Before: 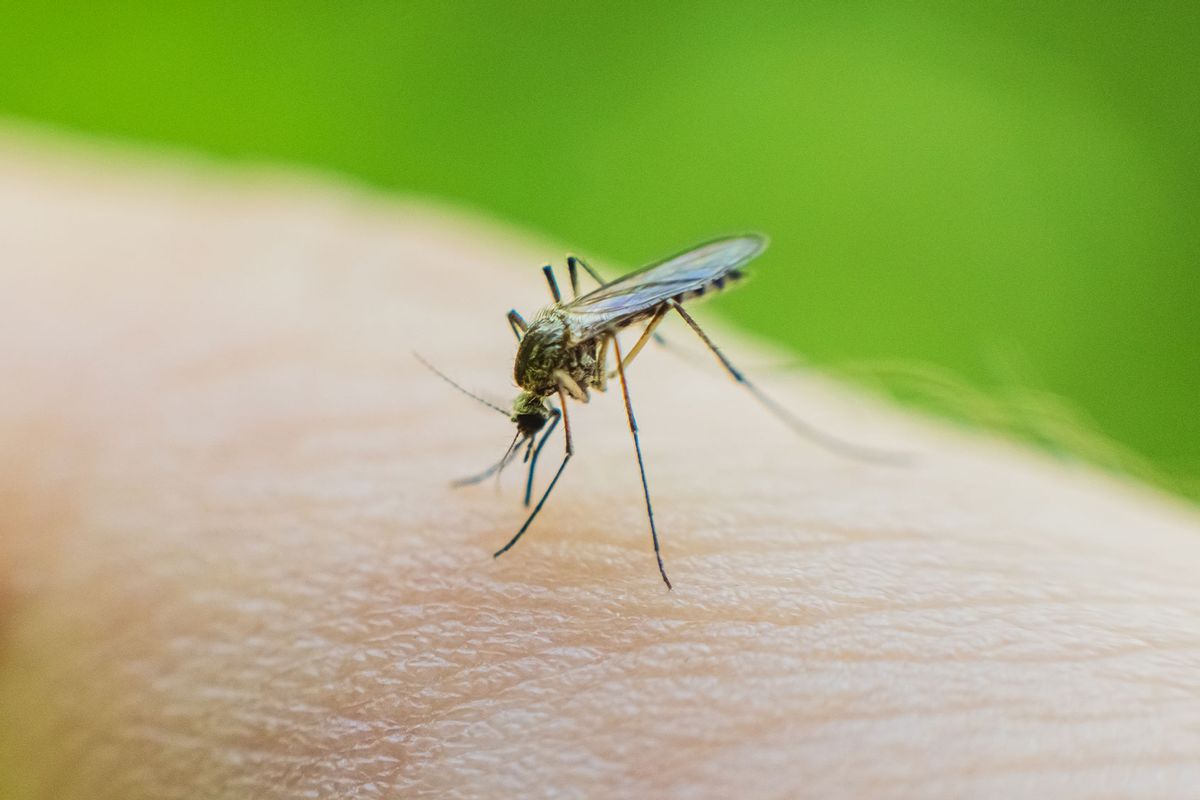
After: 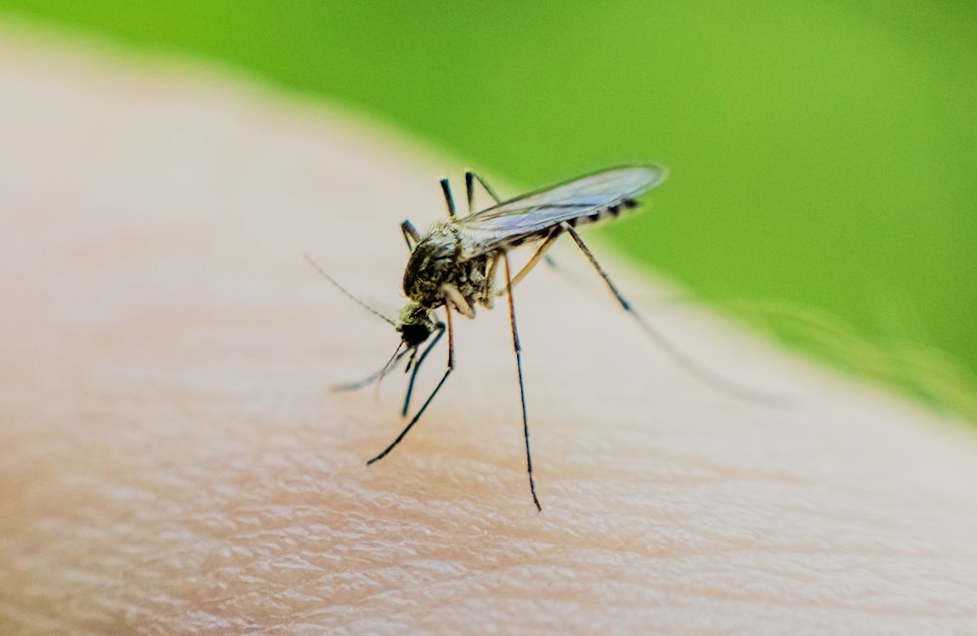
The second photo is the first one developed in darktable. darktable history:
crop and rotate: angle -3.27°, left 5.211%, top 5.211%, right 4.607%, bottom 4.607%
filmic rgb: black relative exposure -5 EV, hardness 2.88, contrast 1.3, highlights saturation mix -30%
rotate and perspective: rotation 1.57°, crop left 0.018, crop right 0.982, crop top 0.039, crop bottom 0.961
